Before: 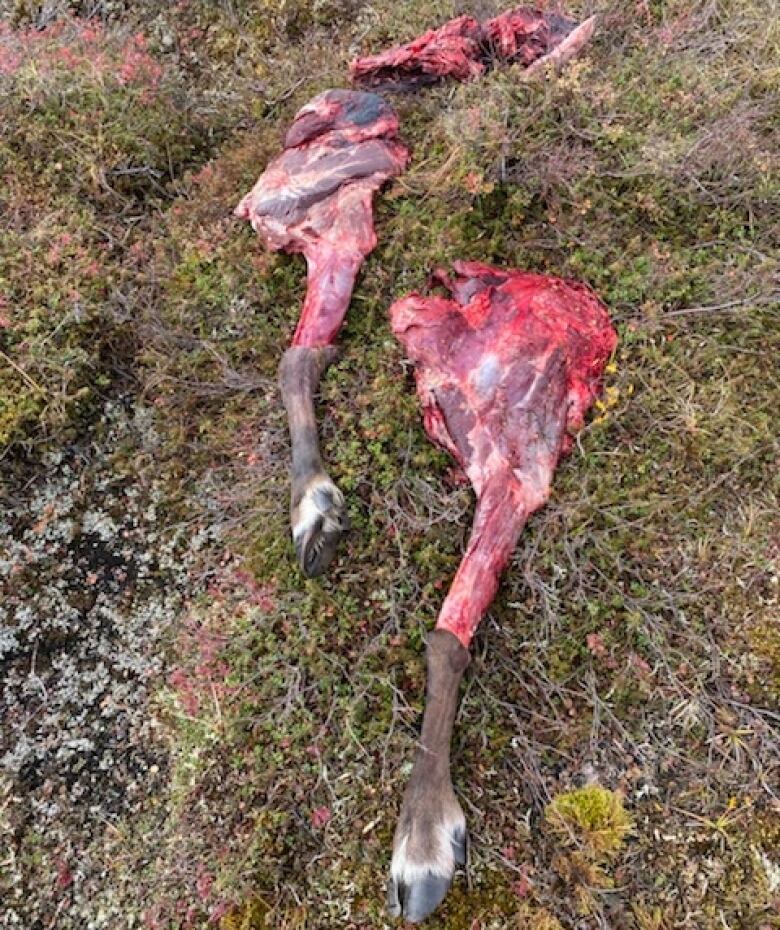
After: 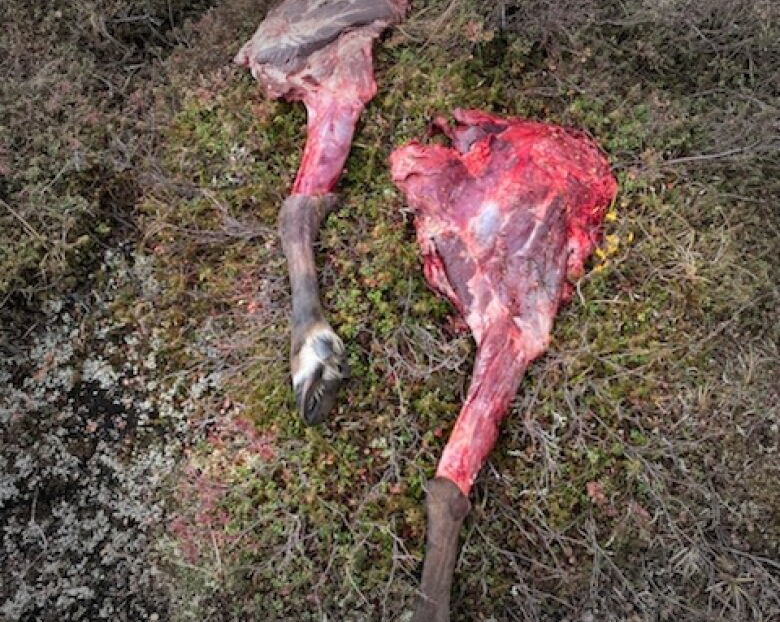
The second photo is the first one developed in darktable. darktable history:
crop: top 16.372%, bottom 16.715%
vignetting: fall-off start 66.12%, fall-off radius 39.68%, automatic ratio true, width/height ratio 0.674
